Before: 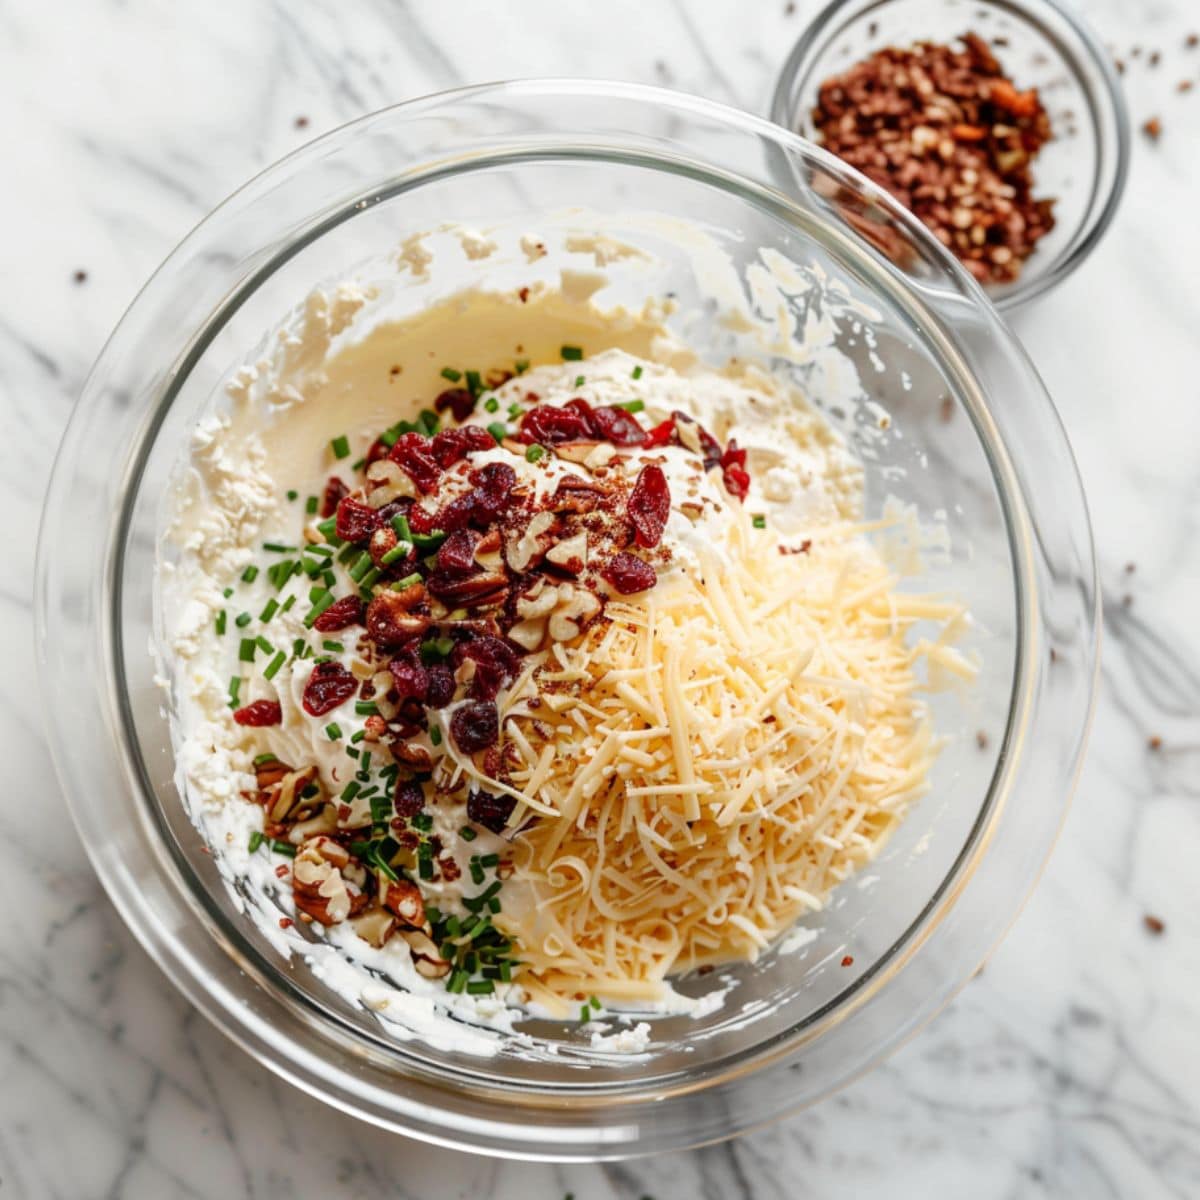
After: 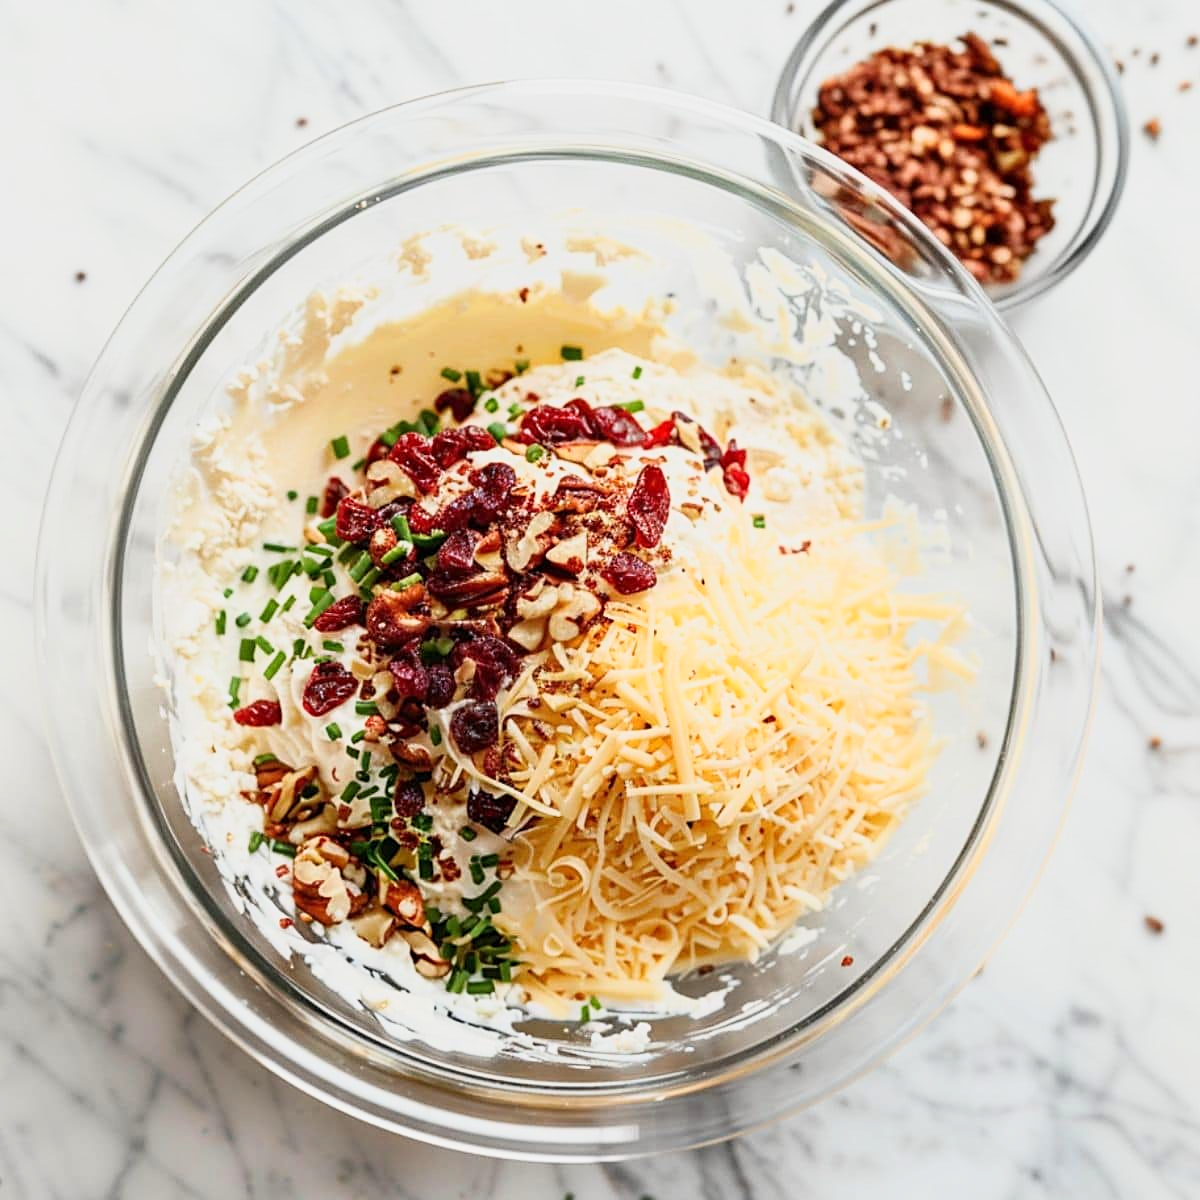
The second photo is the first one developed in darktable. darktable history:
sharpen: on, module defaults
base curve: curves: ch0 [(0, 0) (0.088, 0.125) (0.176, 0.251) (0.354, 0.501) (0.613, 0.749) (1, 0.877)]
